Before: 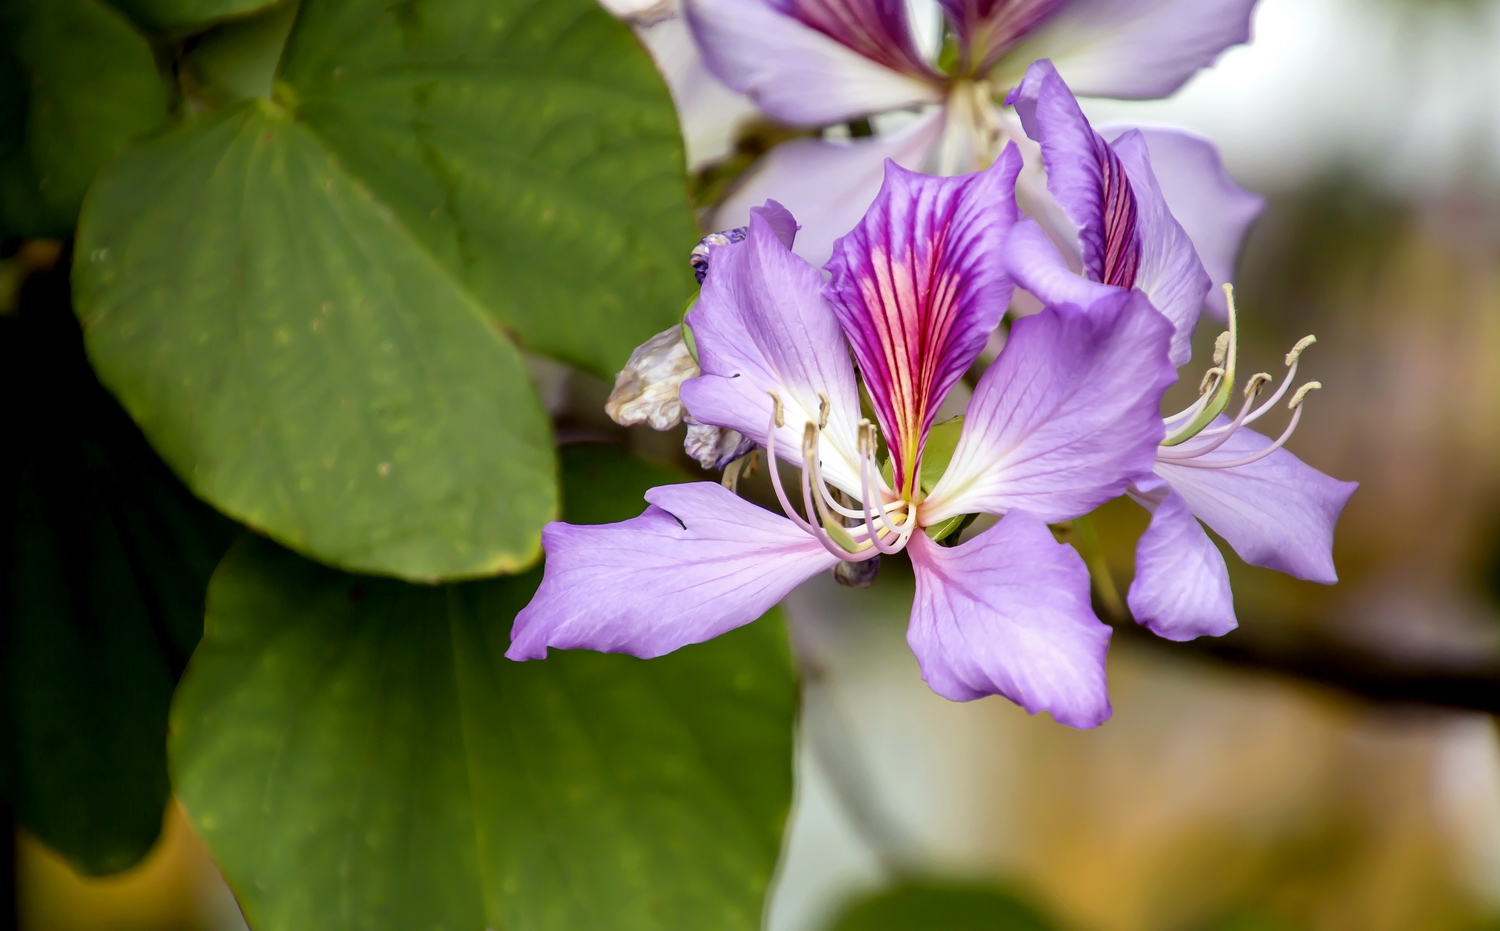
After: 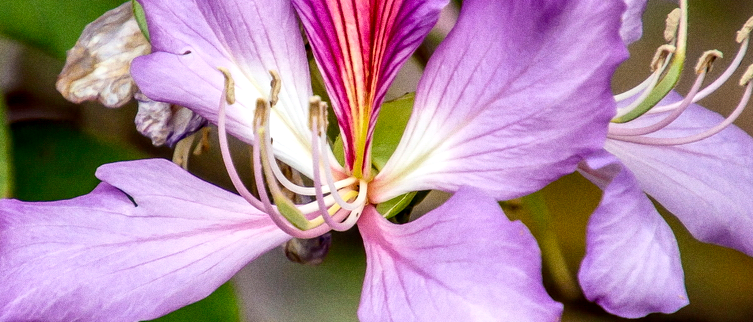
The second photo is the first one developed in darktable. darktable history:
crop: left 36.607%, top 34.735%, right 13.146%, bottom 30.611%
local contrast: detail 130%
grain: coarseness 0.09 ISO
